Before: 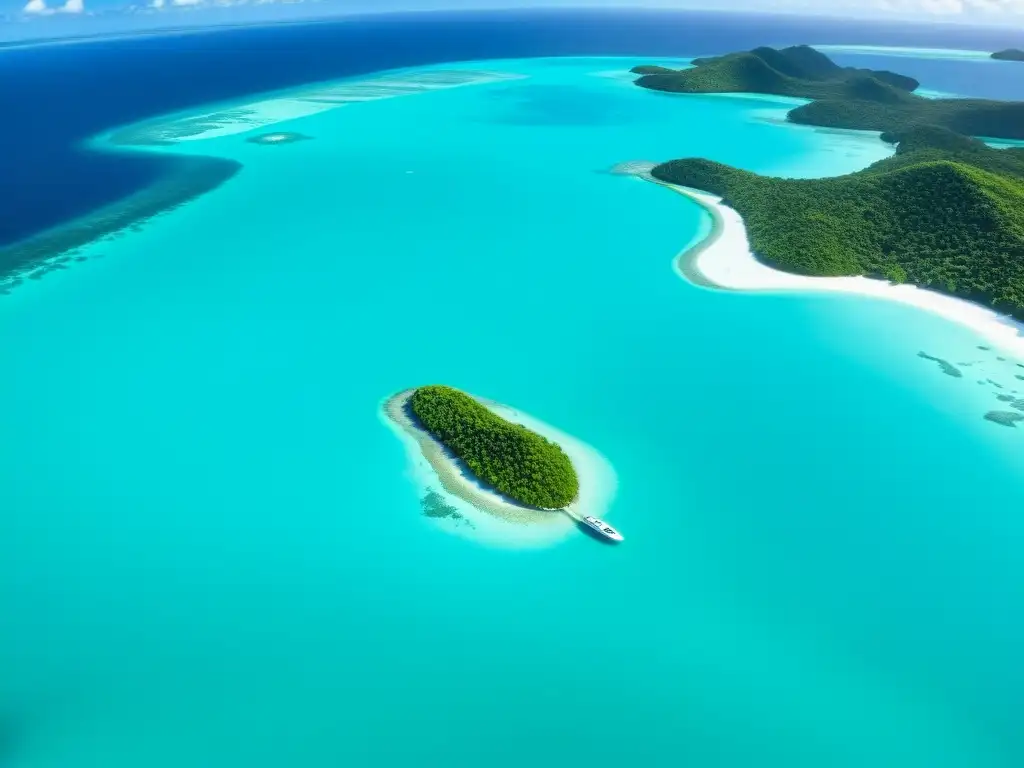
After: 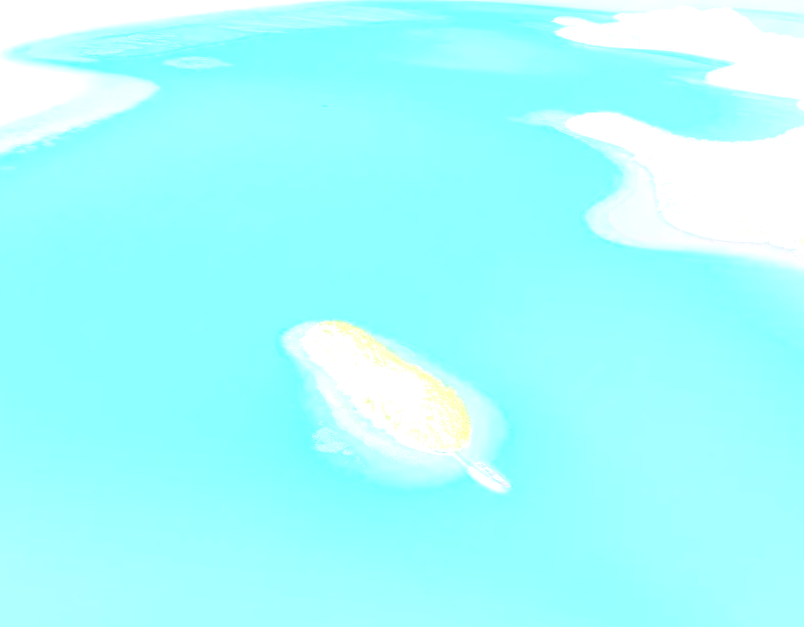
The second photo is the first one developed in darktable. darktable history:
crop and rotate: left 11.831%, top 11.346%, right 13.429%, bottom 13.899%
white balance: red 1.004, blue 1.096
local contrast: detail 130%
bloom: size 85%, threshold 5%, strength 85%
color balance rgb: on, module defaults
sharpen: radius 2.817, amount 0.715
rotate and perspective: rotation 4.1°, automatic cropping off
